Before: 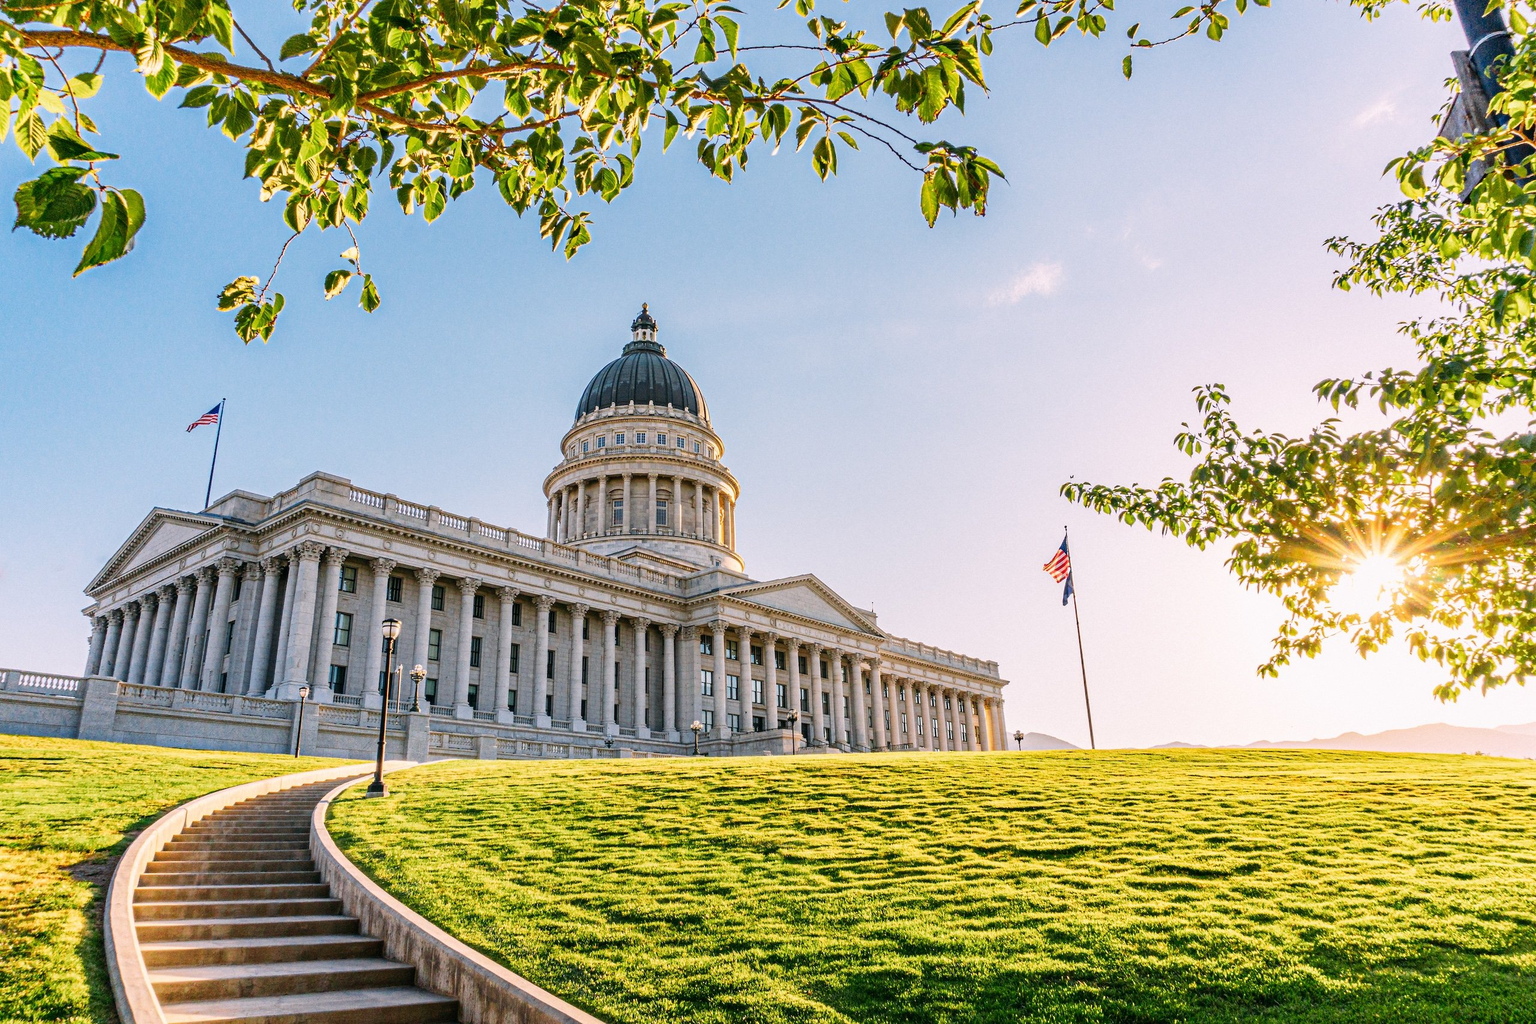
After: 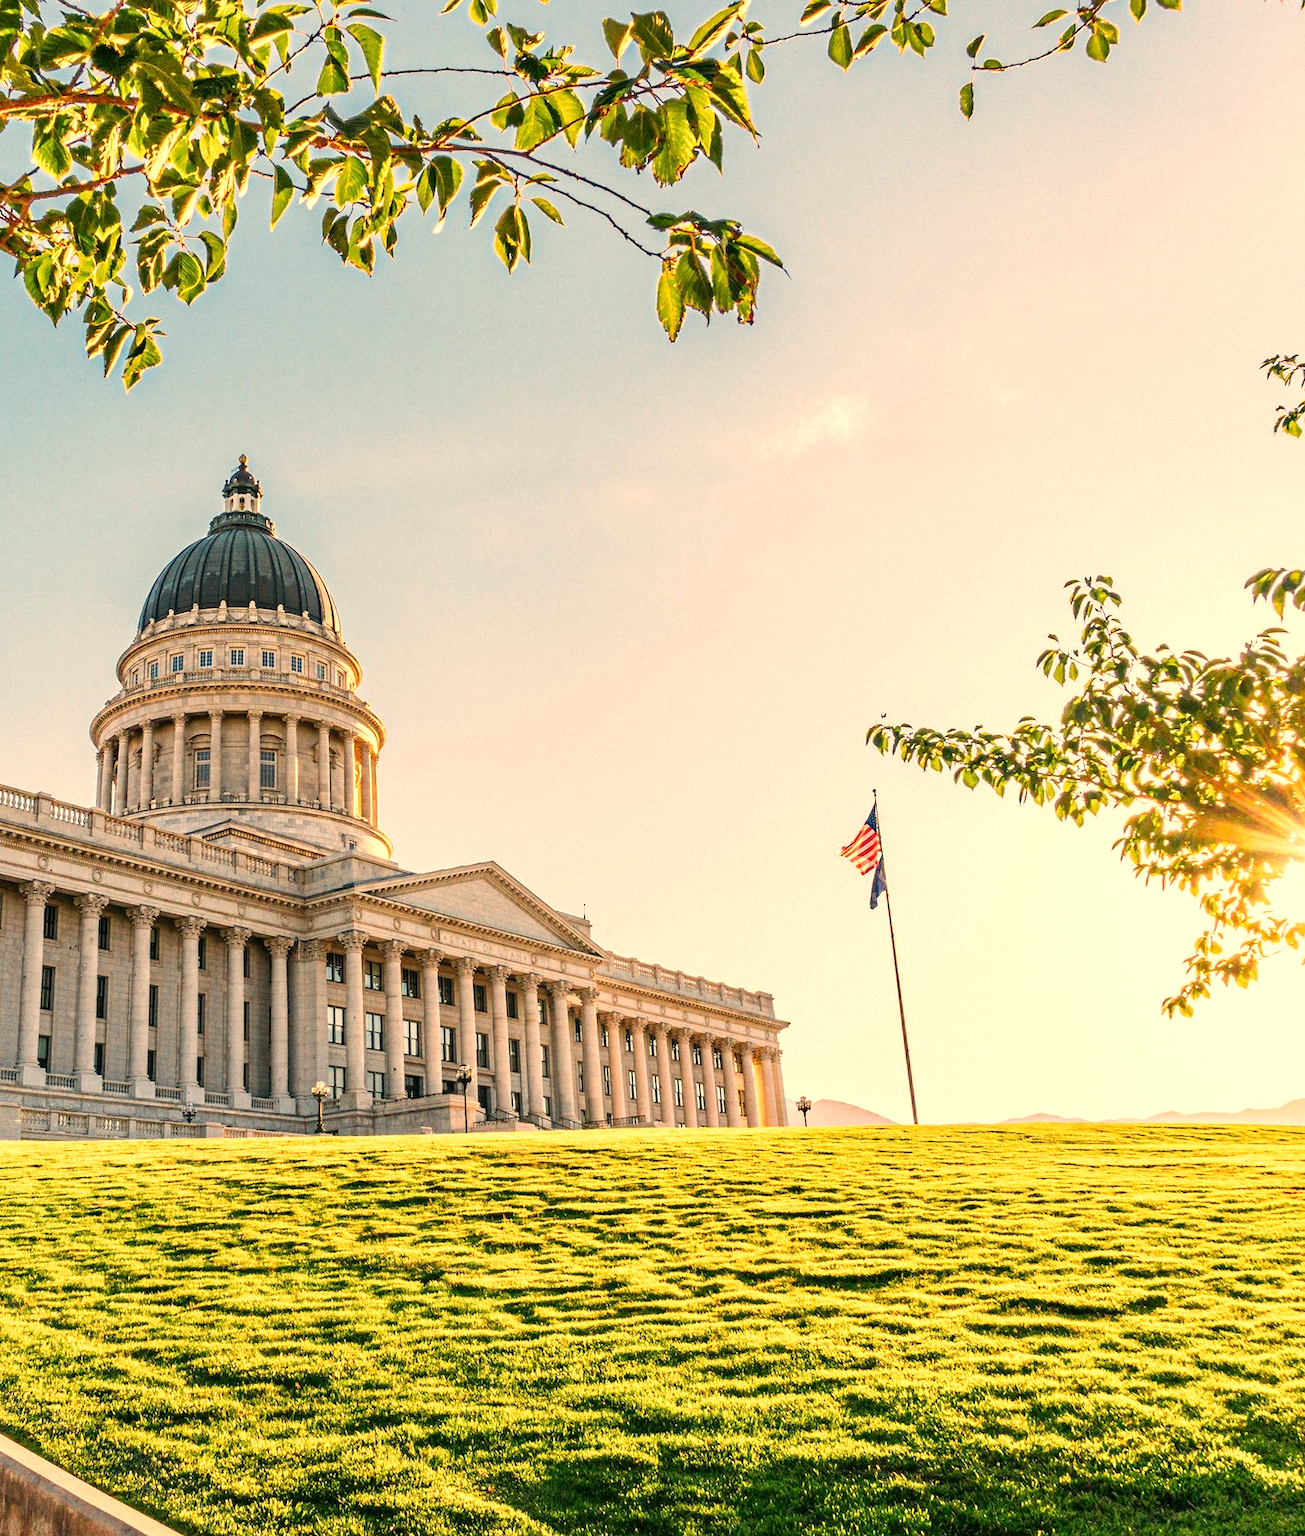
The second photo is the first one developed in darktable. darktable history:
white balance: red 1.138, green 0.996, blue 0.812
crop: left 31.458%, top 0%, right 11.876%
exposure: exposure 0.236 EV, compensate highlight preservation false
